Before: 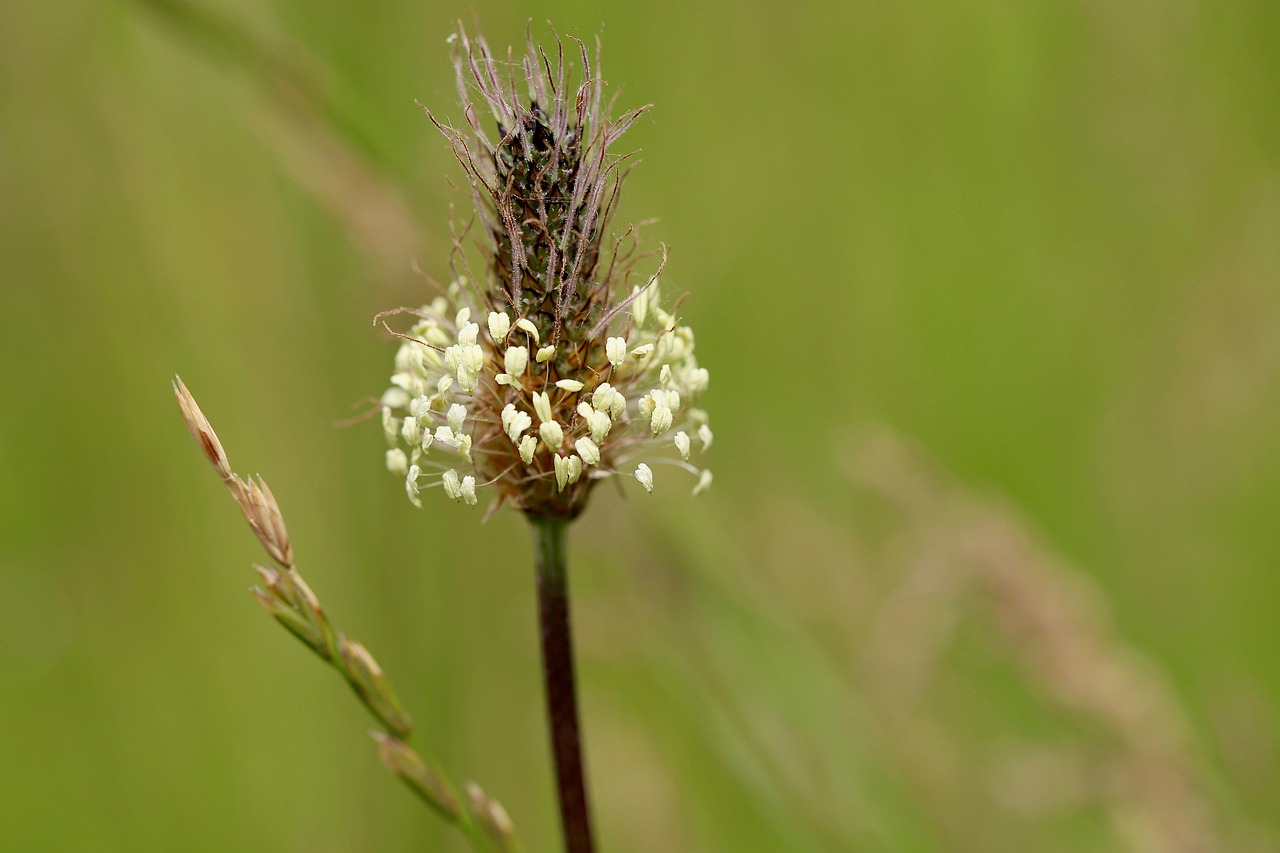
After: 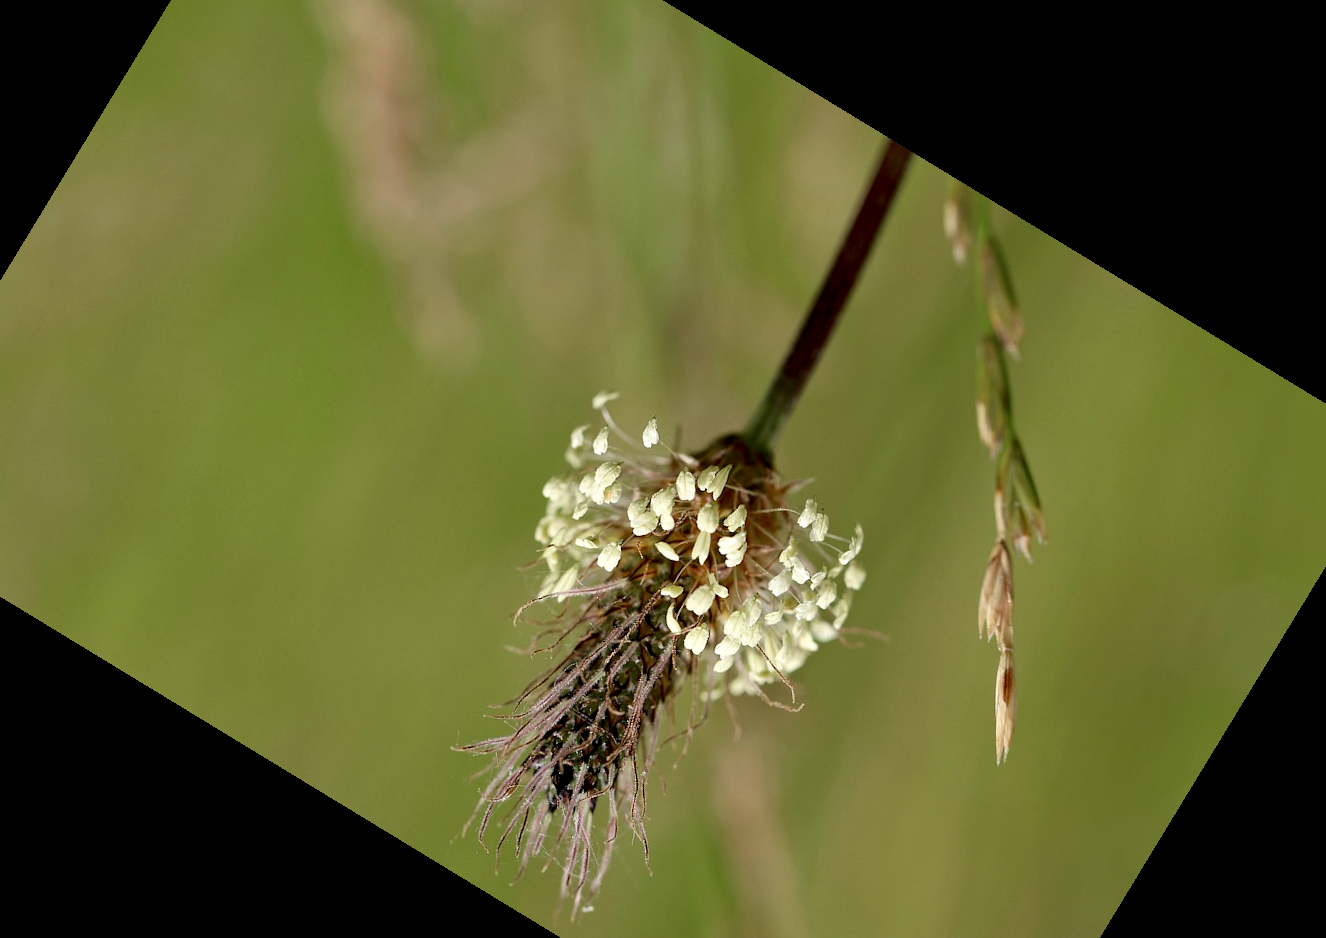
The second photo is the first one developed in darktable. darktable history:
white balance: emerald 1
crop and rotate: angle 148.68°, left 9.111%, top 15.603%, right 4.588%, bottom 17.041%
color zones: curves: ch0 [(0, 0.5) (0.143, 0.5) (0.286, 0.456) (0.429, 0.5) (0.571, 0.5) (0.714, 0.5) (0.857, 0.5) (1, 0.5)]; ch1 [(0, 0.5) (0.143, 0.5) (0.286, 0.422) (0.429, 0.5) (0.571, 0.5) (0.714, 0.5) (0.857, 0.5) (1, 0.5)]
contrast equalizer: y [[0.524, 0.538, 0.547, 0.548, 0.538, 0.524], [0.5 ×6], [0.5 ×6], [0 ×6], [0 ×6]]
